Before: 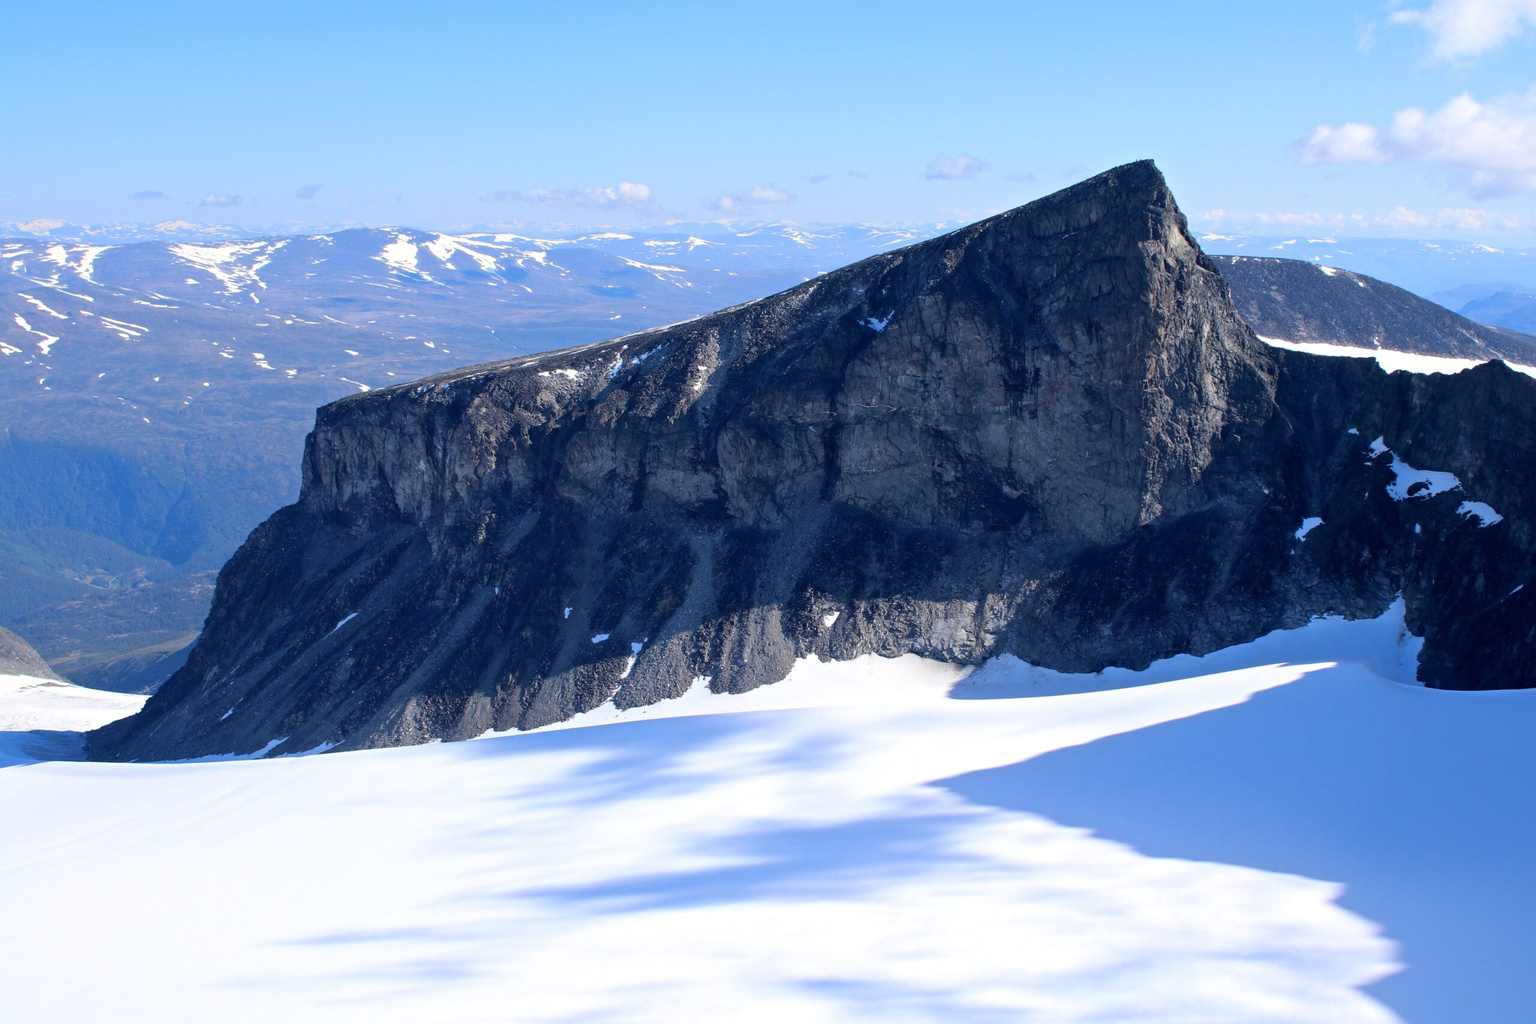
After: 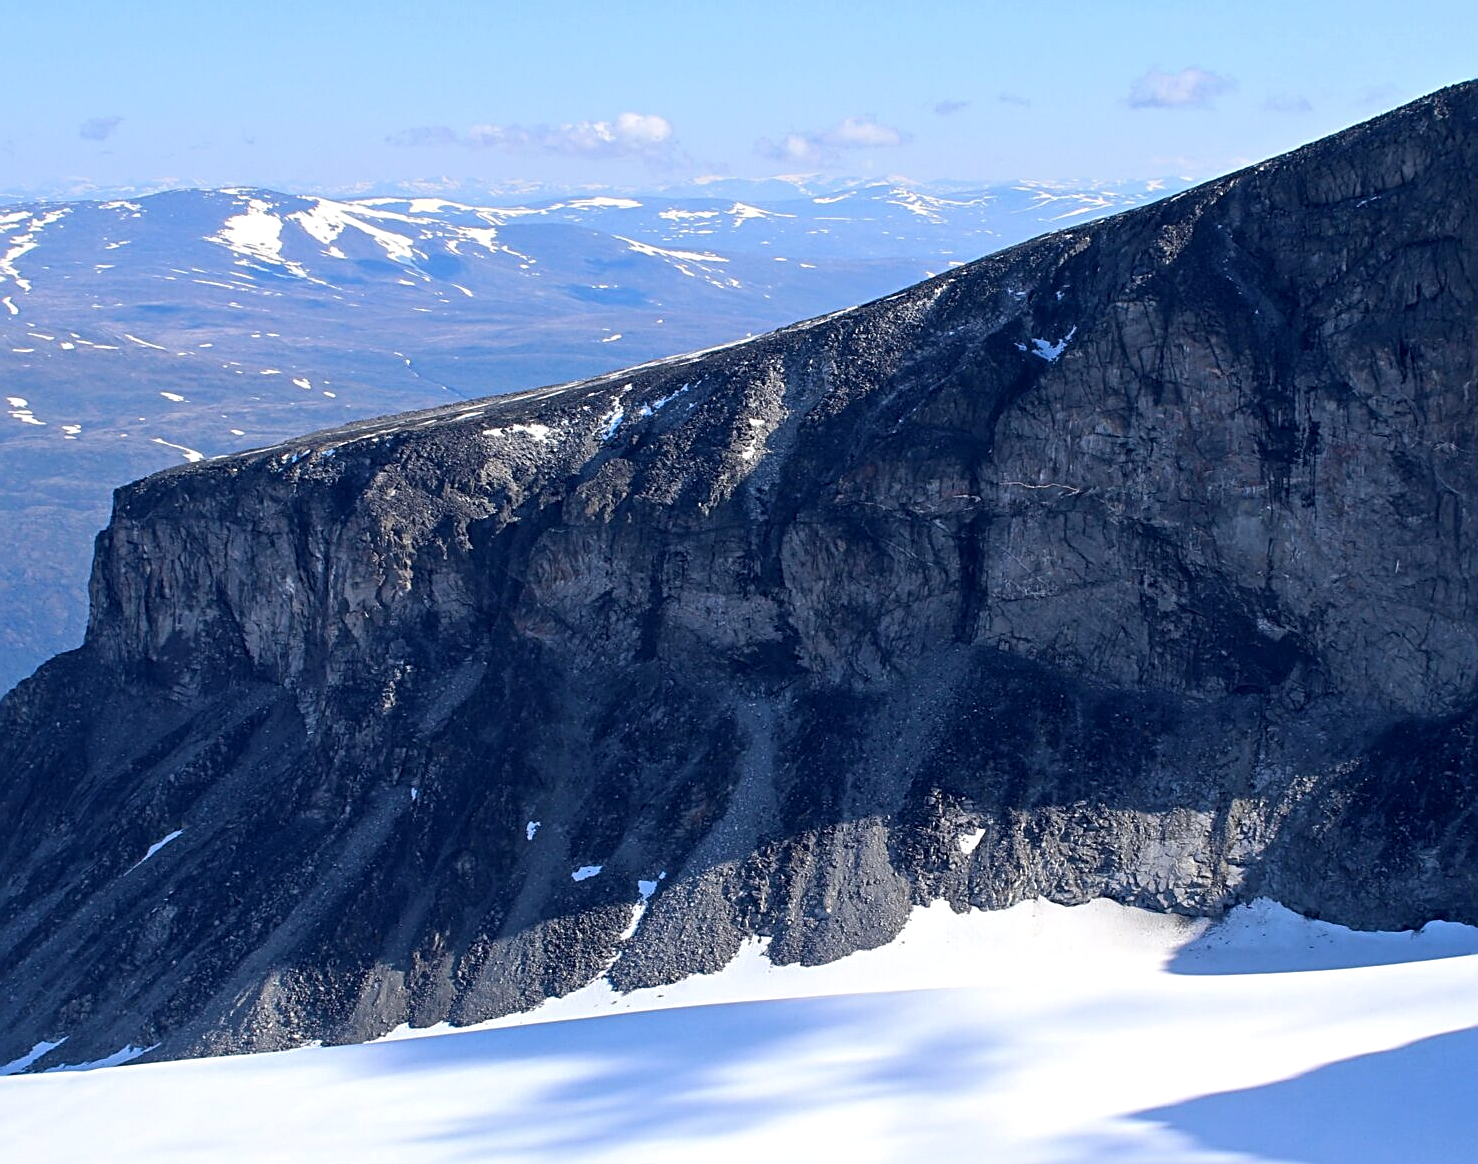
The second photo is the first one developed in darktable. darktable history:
crop: left 16.202%, top 11.208%, right 26.045%, bottom 20.557%
sharpen: radius 2.531, amount 0.628
local contrast: highlights 100%, shadows 100%, detail 120%, midtone range 0.2
